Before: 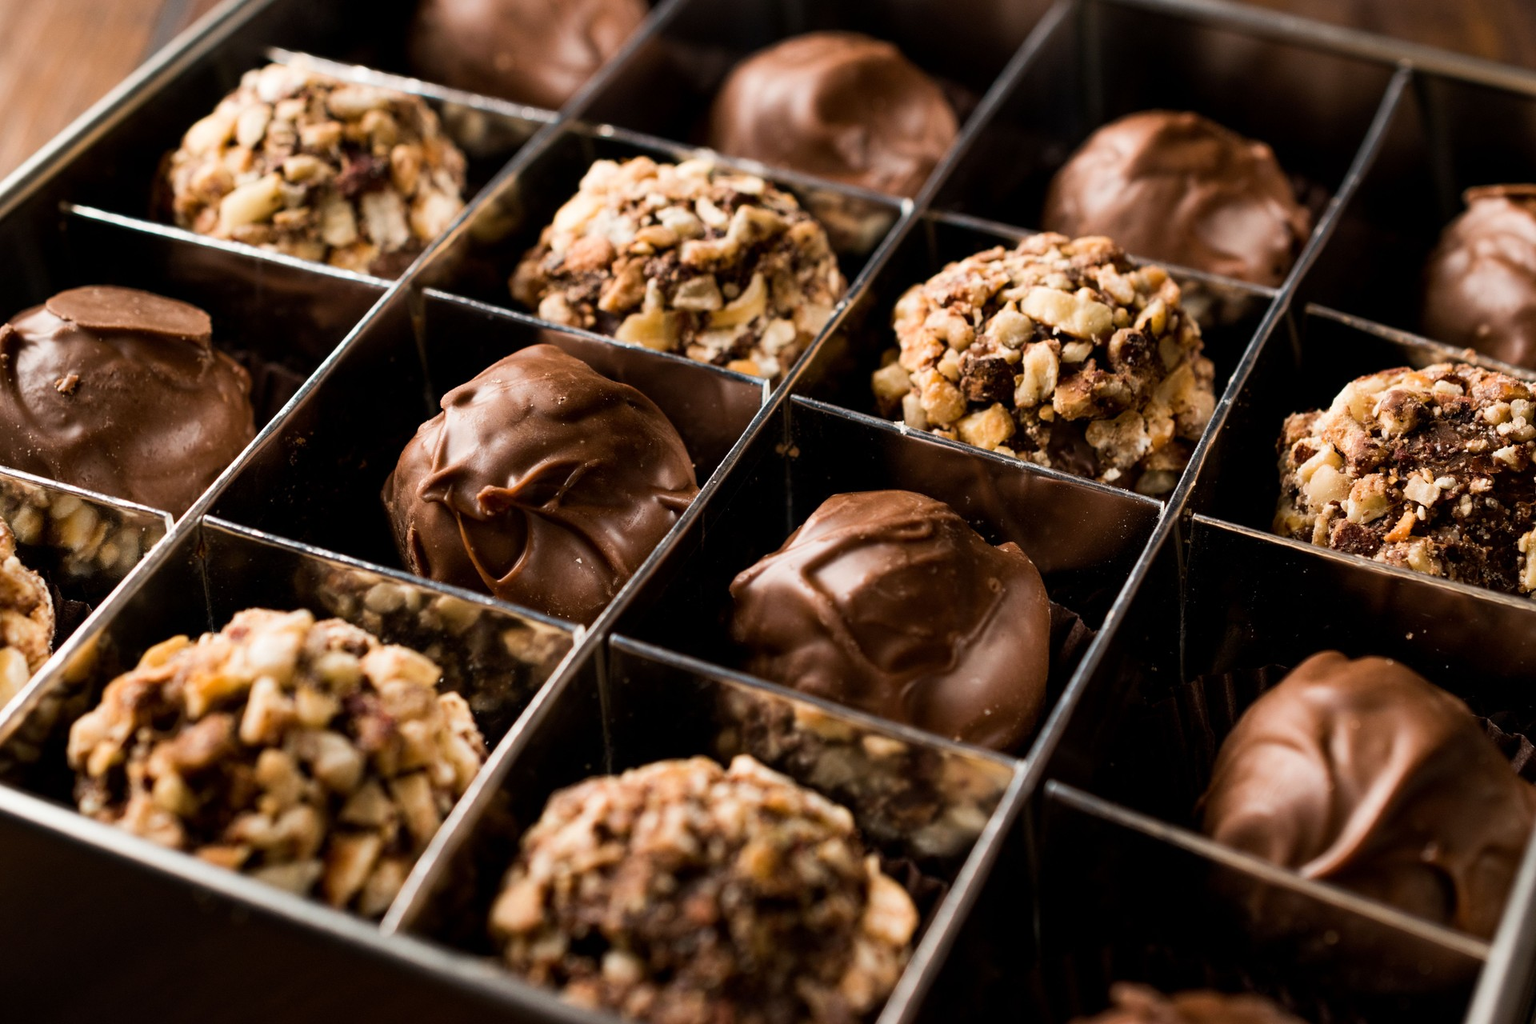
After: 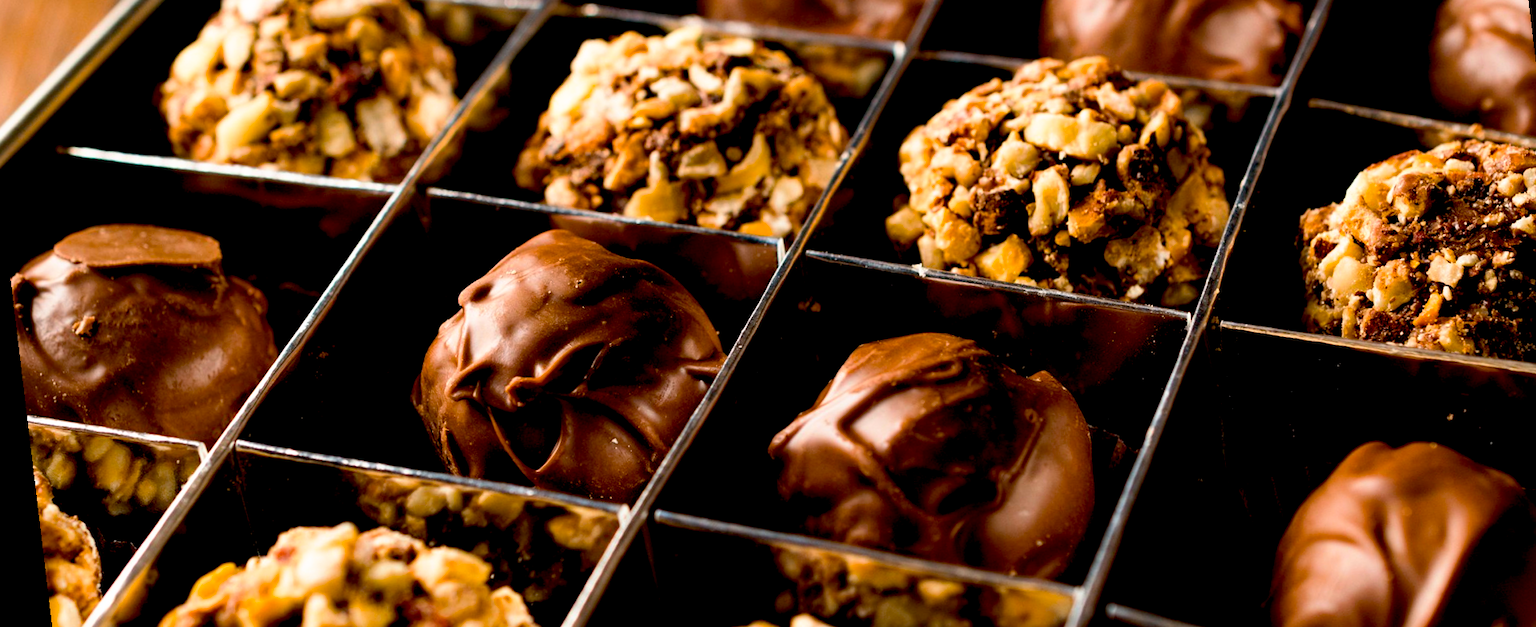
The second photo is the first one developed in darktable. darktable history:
color balance rgb: linear chroma grading › global chroma 15%, perceptual saturation grading › global saturation 30%
crop: left 1.744%, top 19.225%, right 5.069%, bottom 28.357%
rotate and perspective: rotation -6.83°, automatic cropping off
base curve: curves: ch0 [(0.017, 0) (0.425, 0.441) (0.844, 0.933) (1, 1)], preserve colors none
